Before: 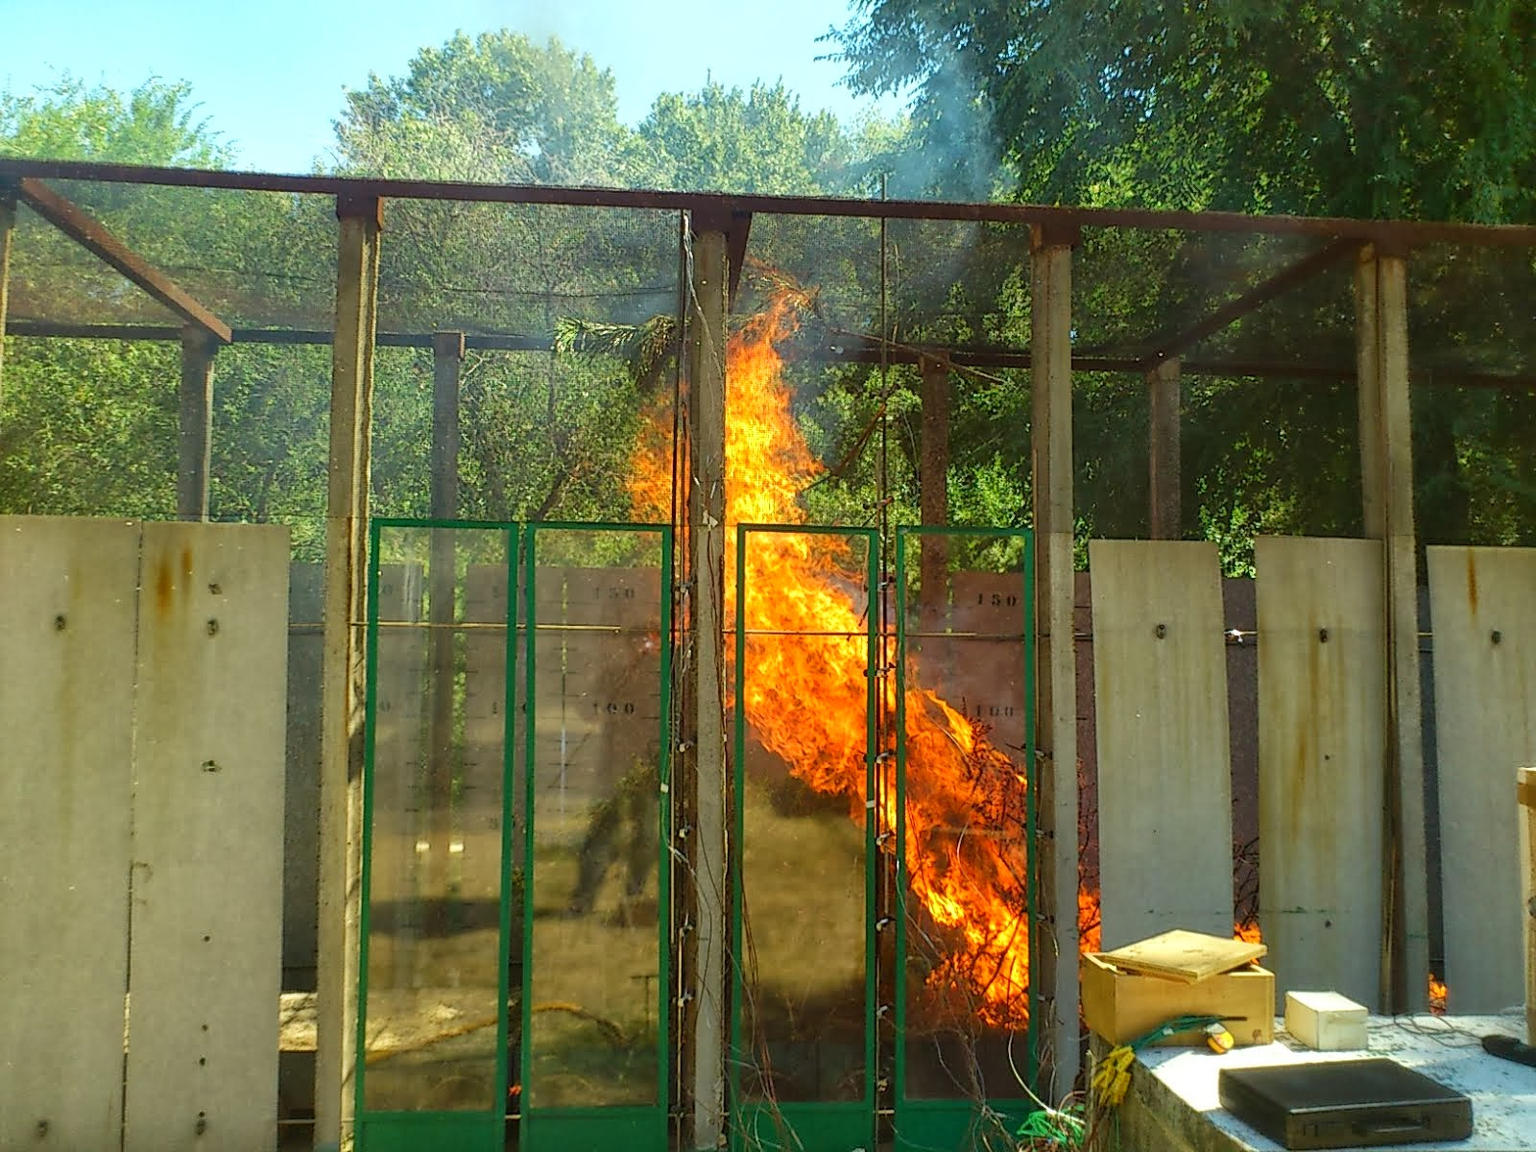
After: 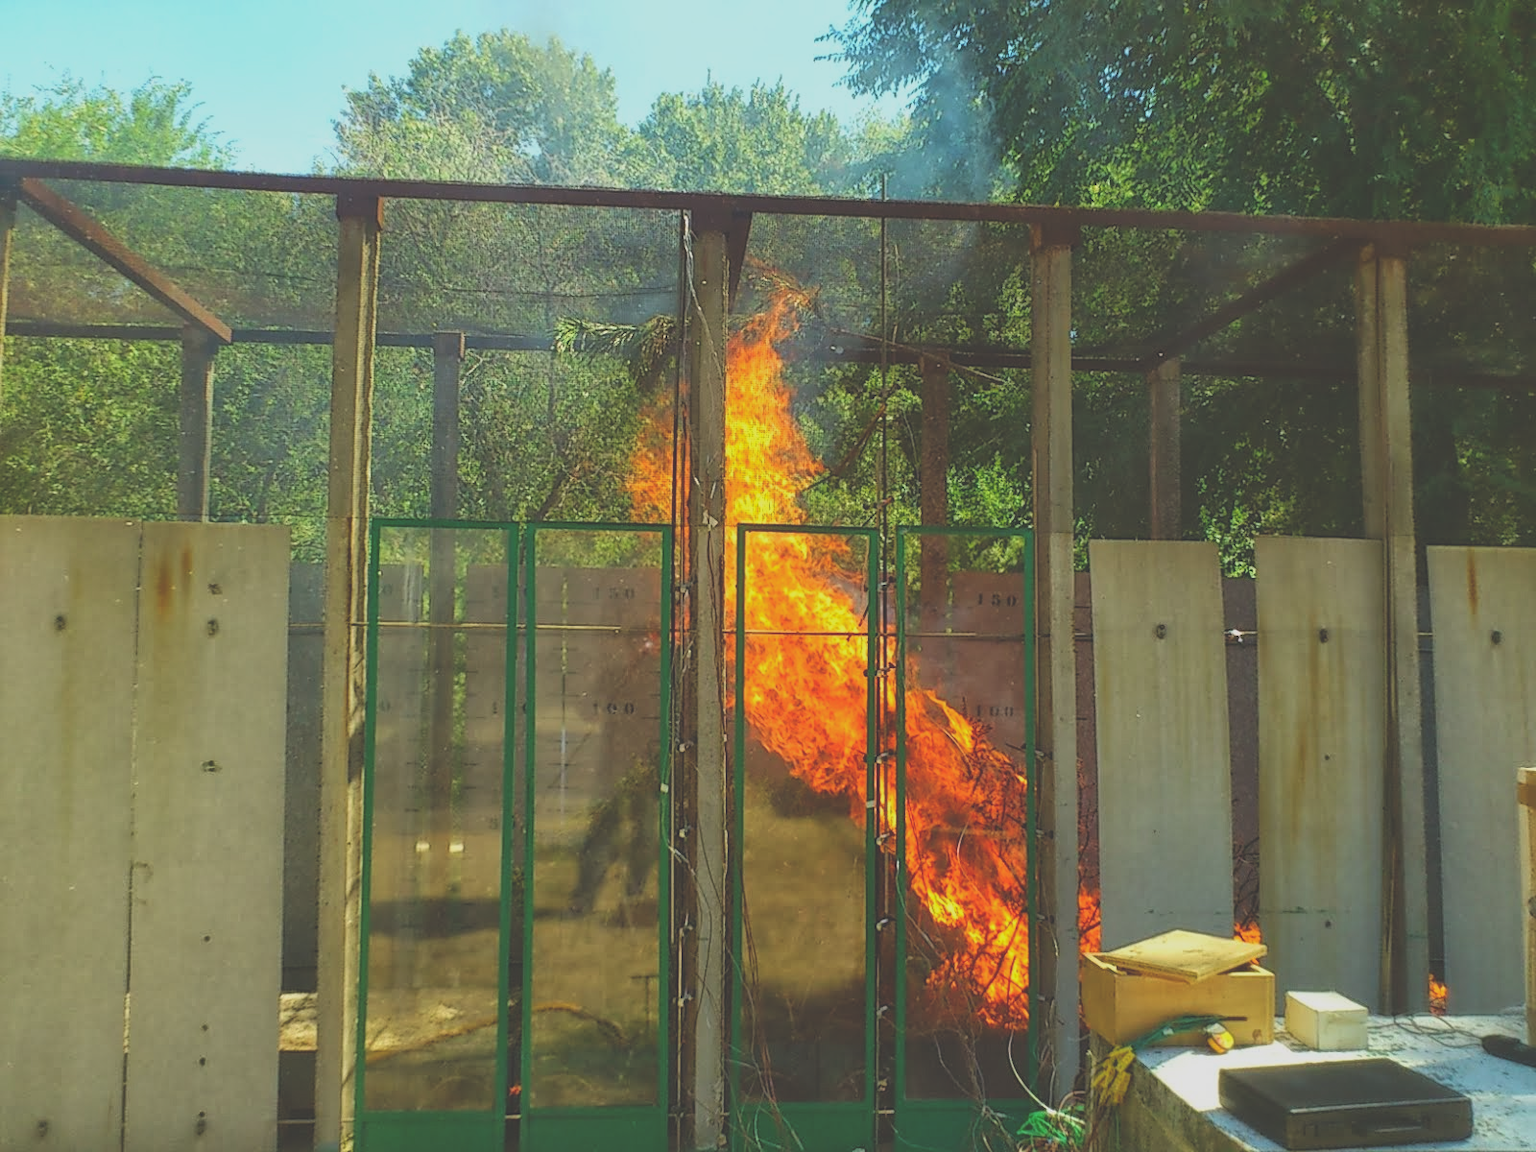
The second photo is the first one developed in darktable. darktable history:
contrast brightness saturation: contrast 0.025, brightness 0.066, saturation 0.133
exposure: black level correction -0.038, exposure -0.496 EV, compensate highlight preservation false
